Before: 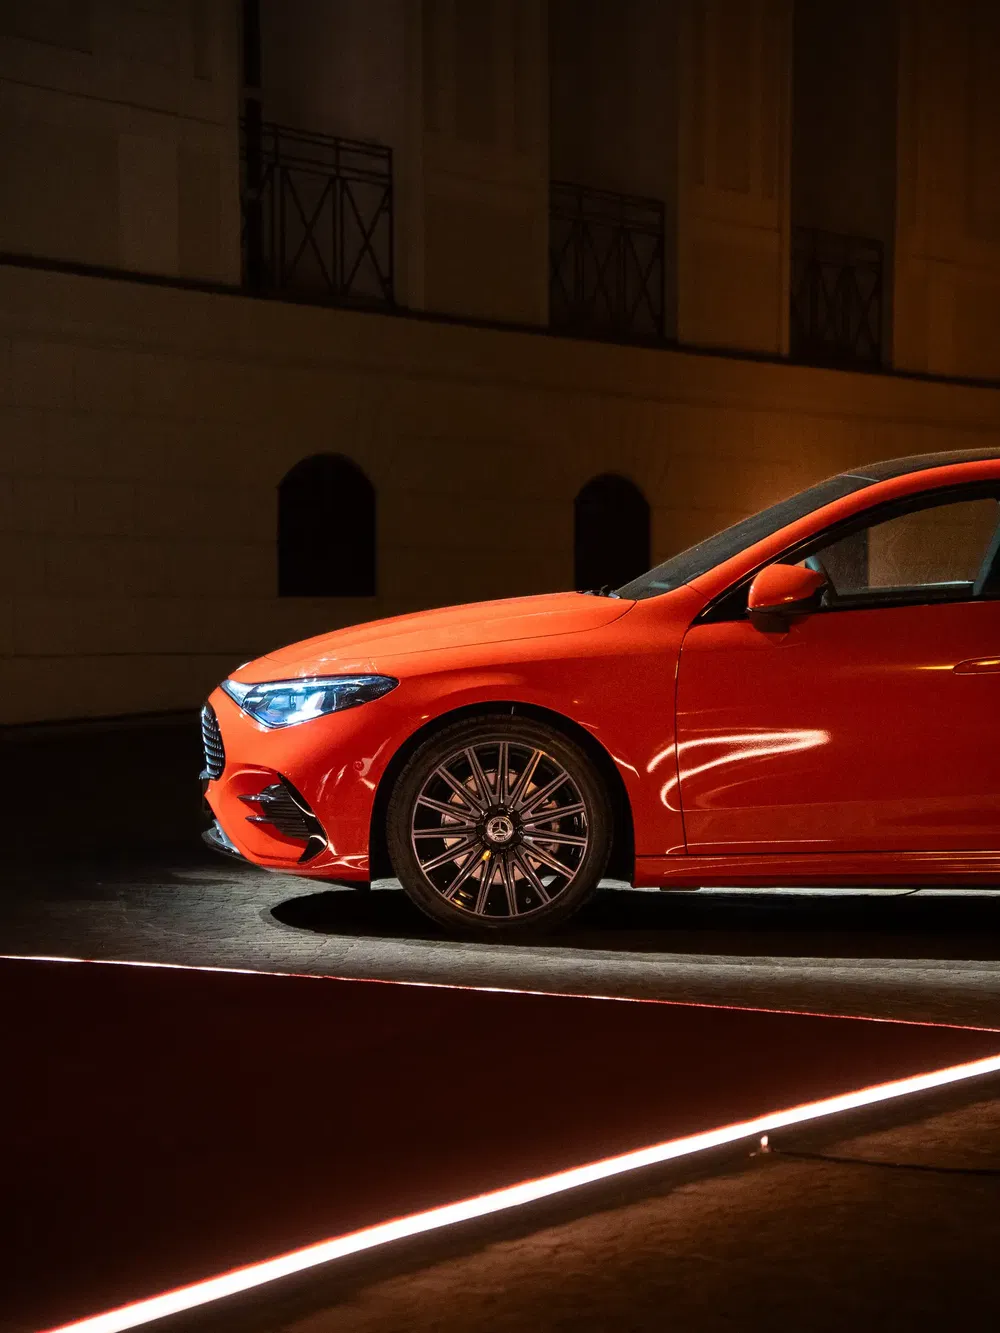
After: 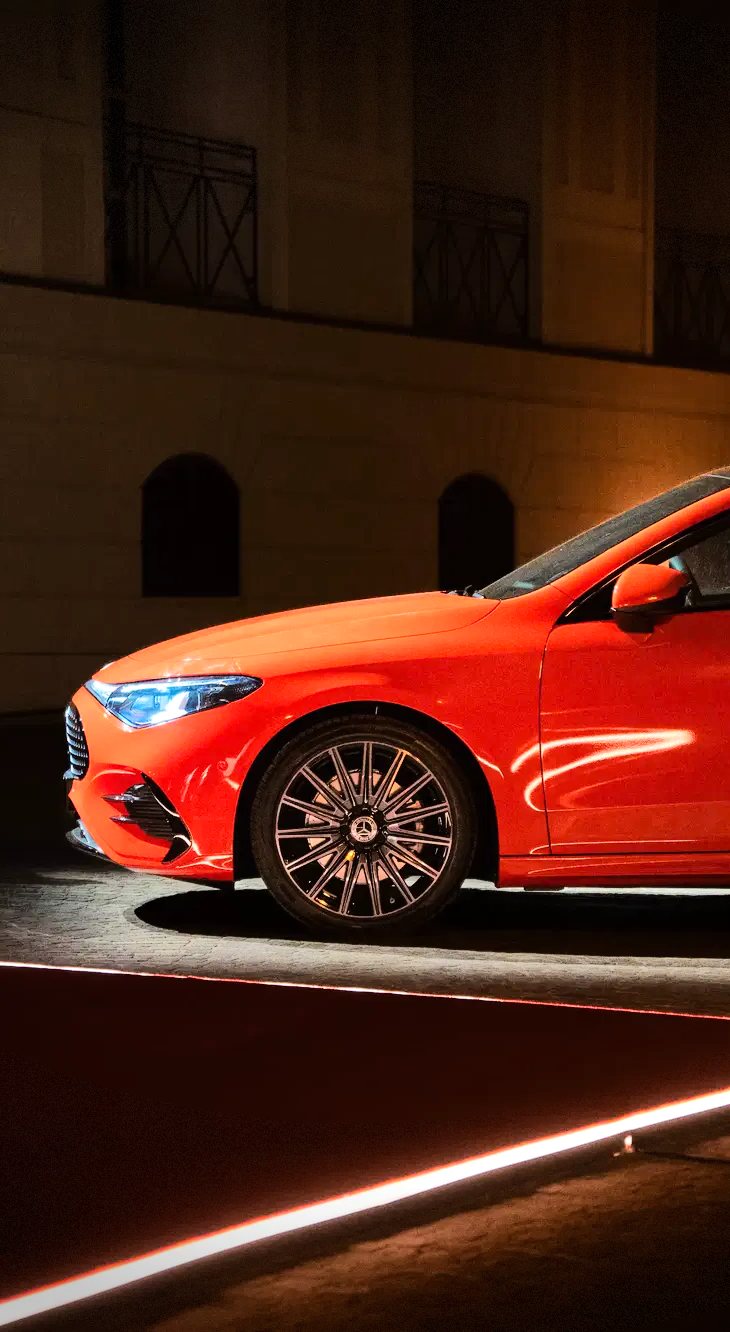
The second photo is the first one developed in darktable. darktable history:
tone equalizer: -7 EV 0.155 EV, -6 EV 0.631 EV, -5 EV 1.12 EV, -4 EV 1.36 EV, -3 EV 1.13 EV, -2 EV 0.6 EV, -1 EV 0.167 EV, edges refinement/feathering 500, mask exposure compensation -1.57 EV, preserve details no
vignetting: fall-off start 99.42%, saturation 0.049, width/height ratio 1.31, dithering 8-bit output, unbound false
crop: left 13.67%, right 13.232%
